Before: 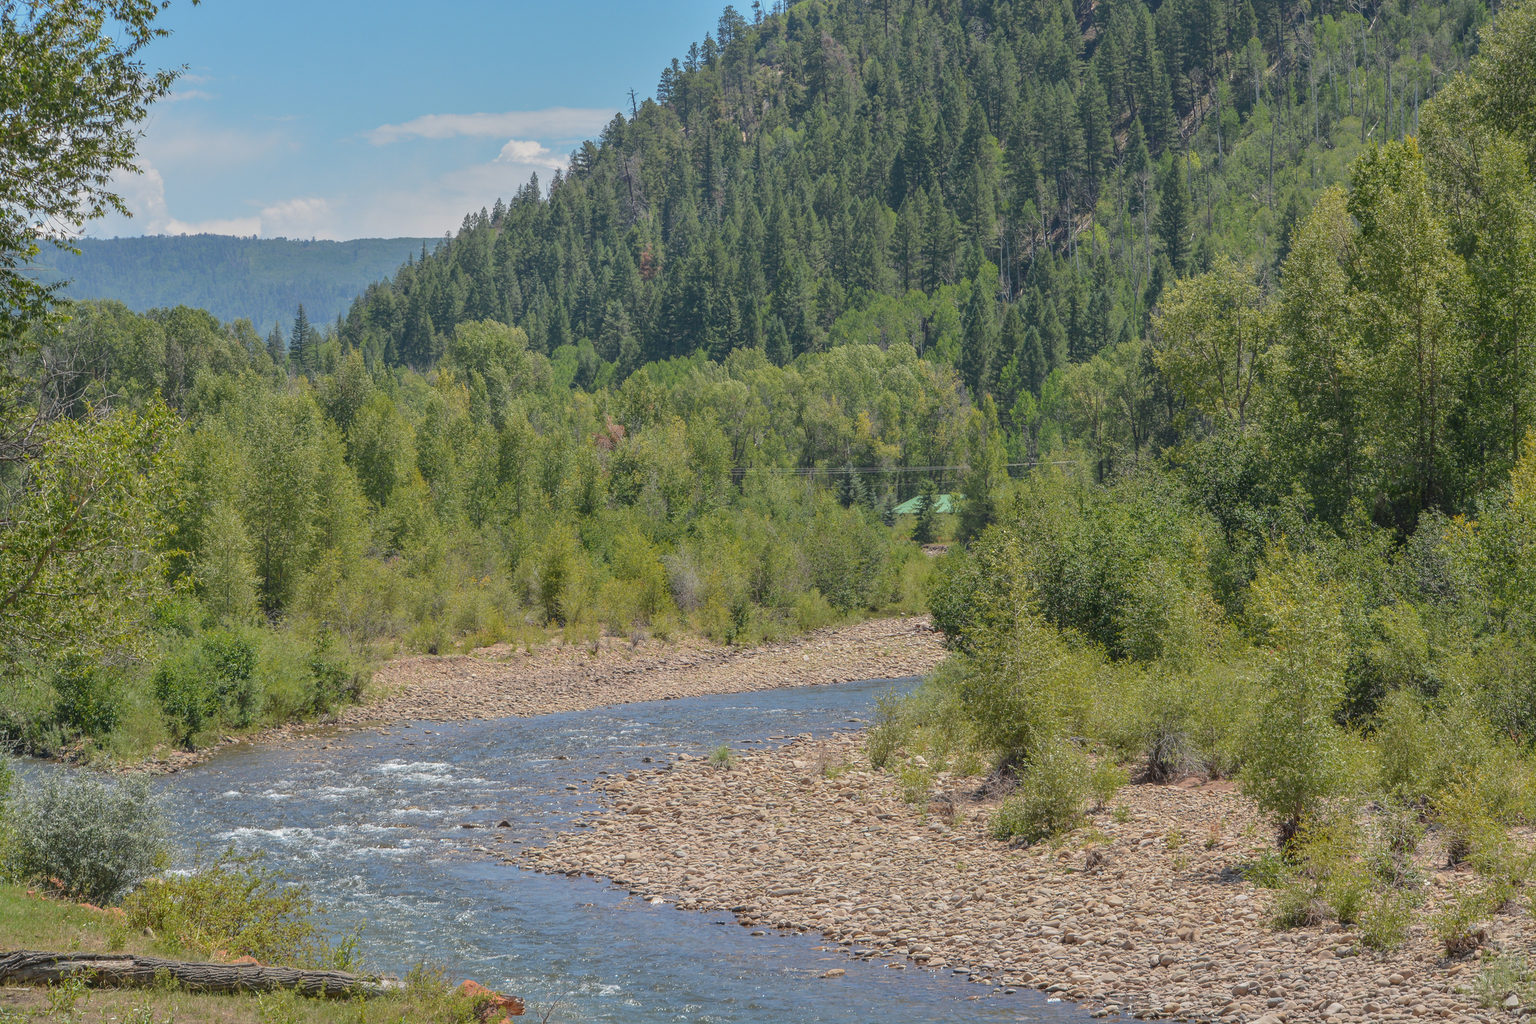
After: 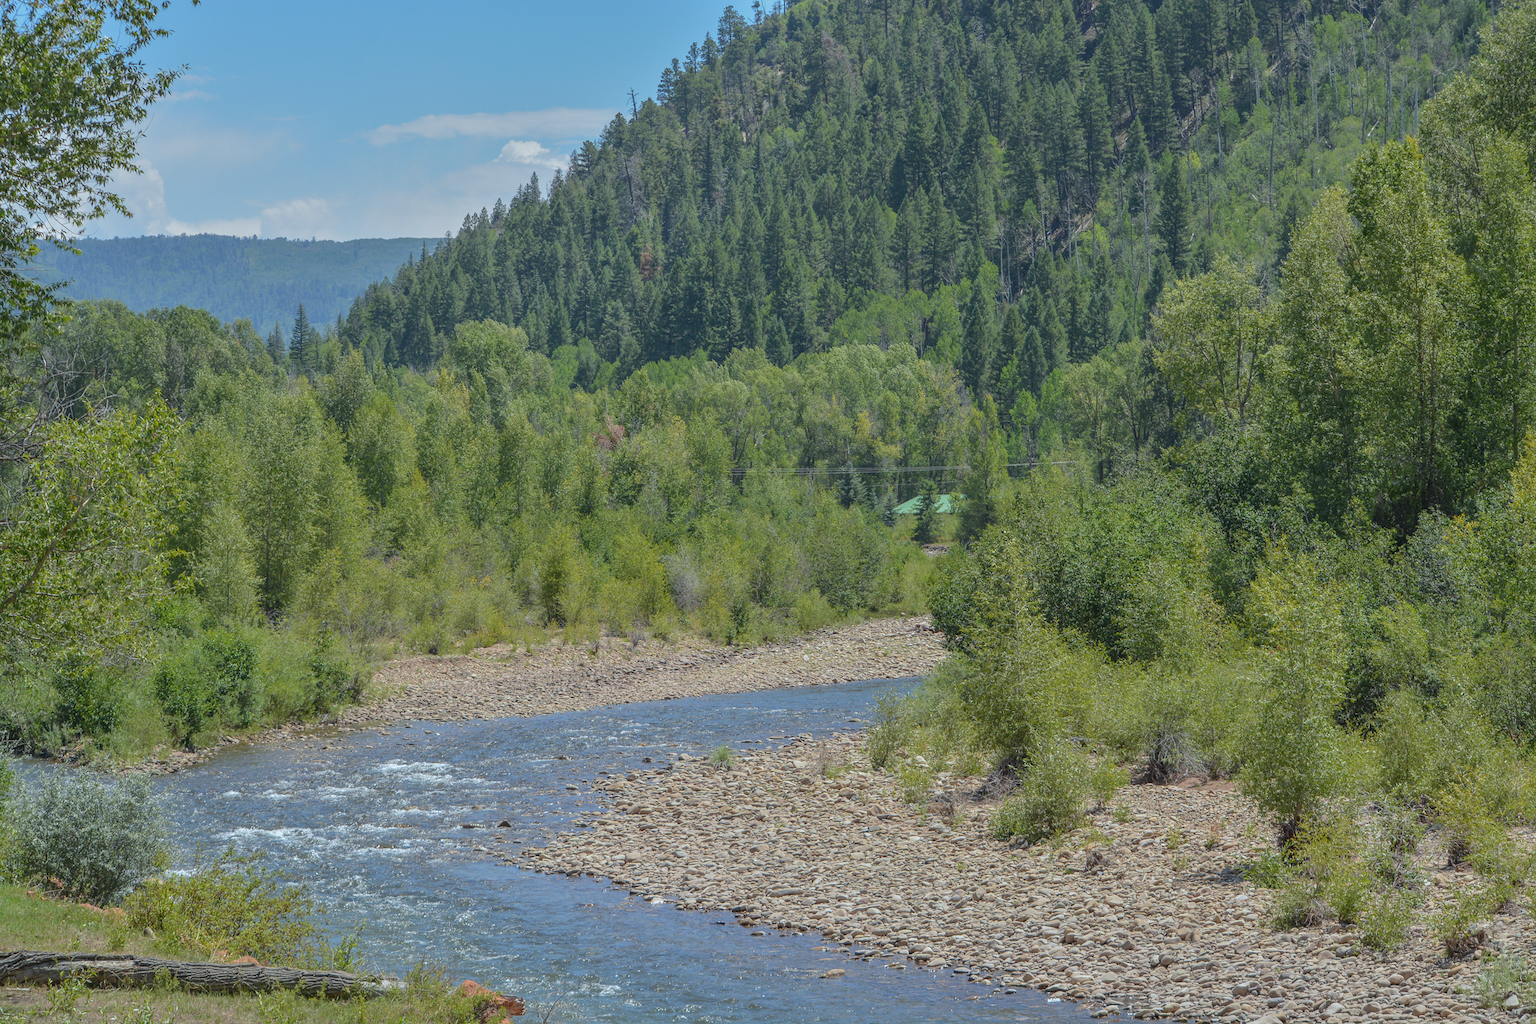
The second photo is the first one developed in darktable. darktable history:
white balance: red 0.925, blue 1.046
tone equalizer: -8 EV -0.002 EV, -7 EV 0.005 EV, -6 EV -0.009 EV, -5 EV 0.011 EV, -4 EV -0.012 EV, -3 EV 0.007 EV, -2 EV -0.062 EV, -1 EV -0.293 EV, +0 EV -0.582 EV, smoothing diameter 2%, edges refinement/feathering 20, mask exposure compensation -1.57 EV, filter diffusion 5
